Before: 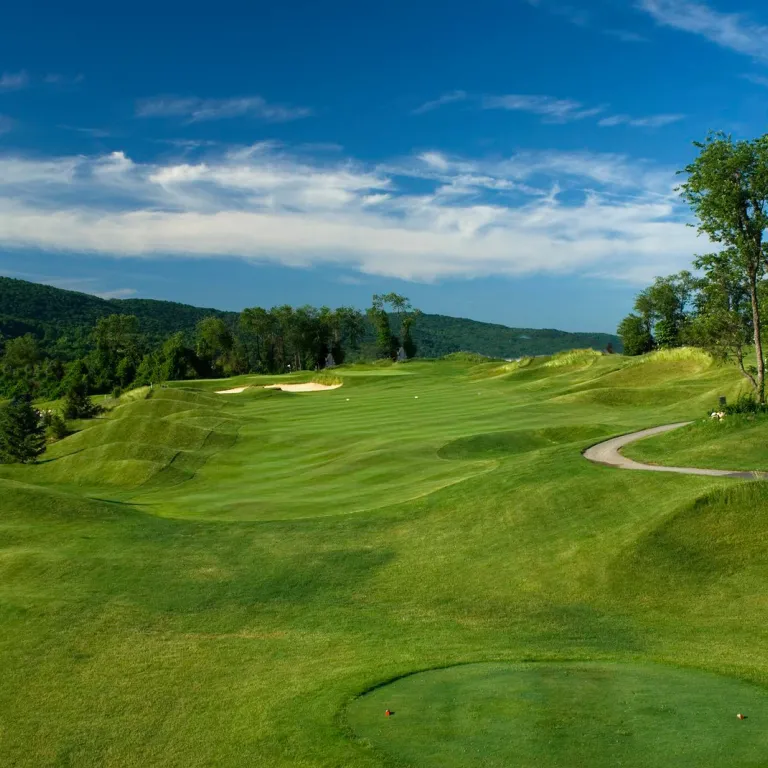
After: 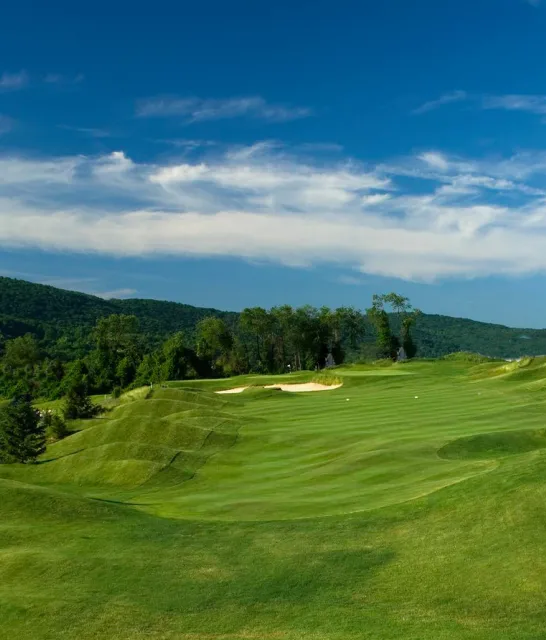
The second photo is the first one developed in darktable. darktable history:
crop: right 28.809%, bottom 16.542%
